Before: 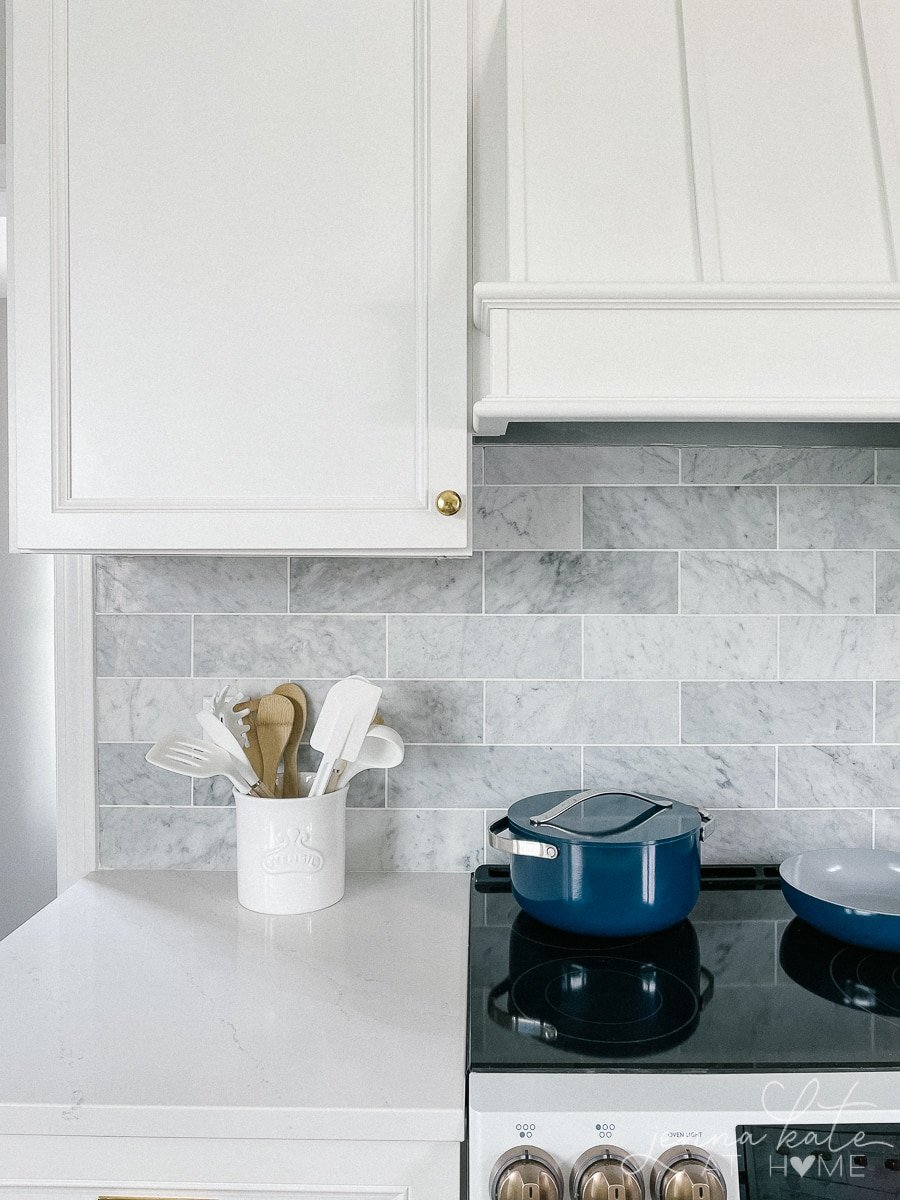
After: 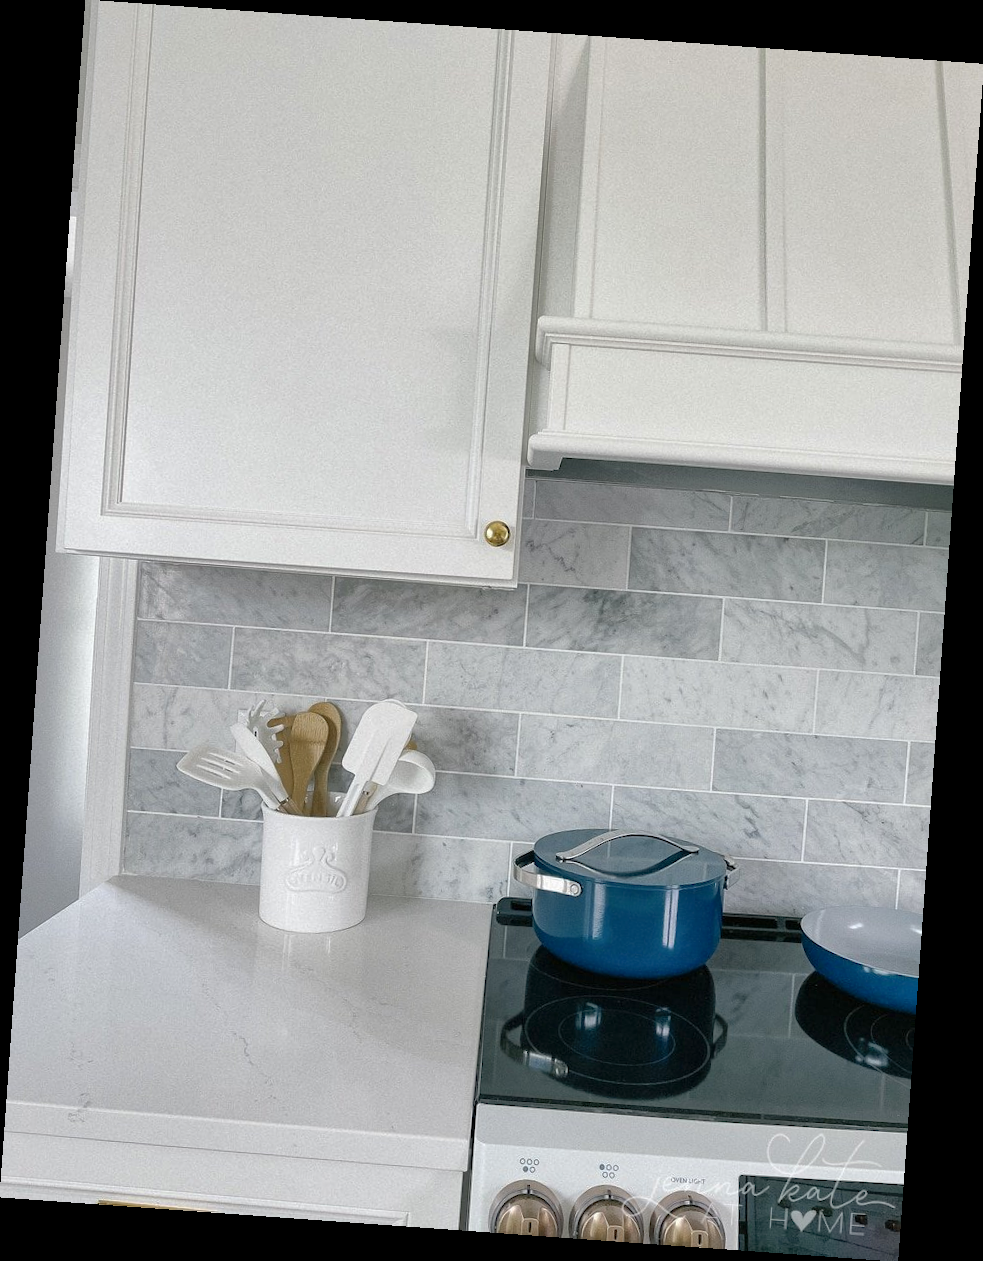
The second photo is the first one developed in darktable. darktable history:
shadows and highlights: on, module defaults
rotate and perspective: rotation 4.1°, automatic cropping off
